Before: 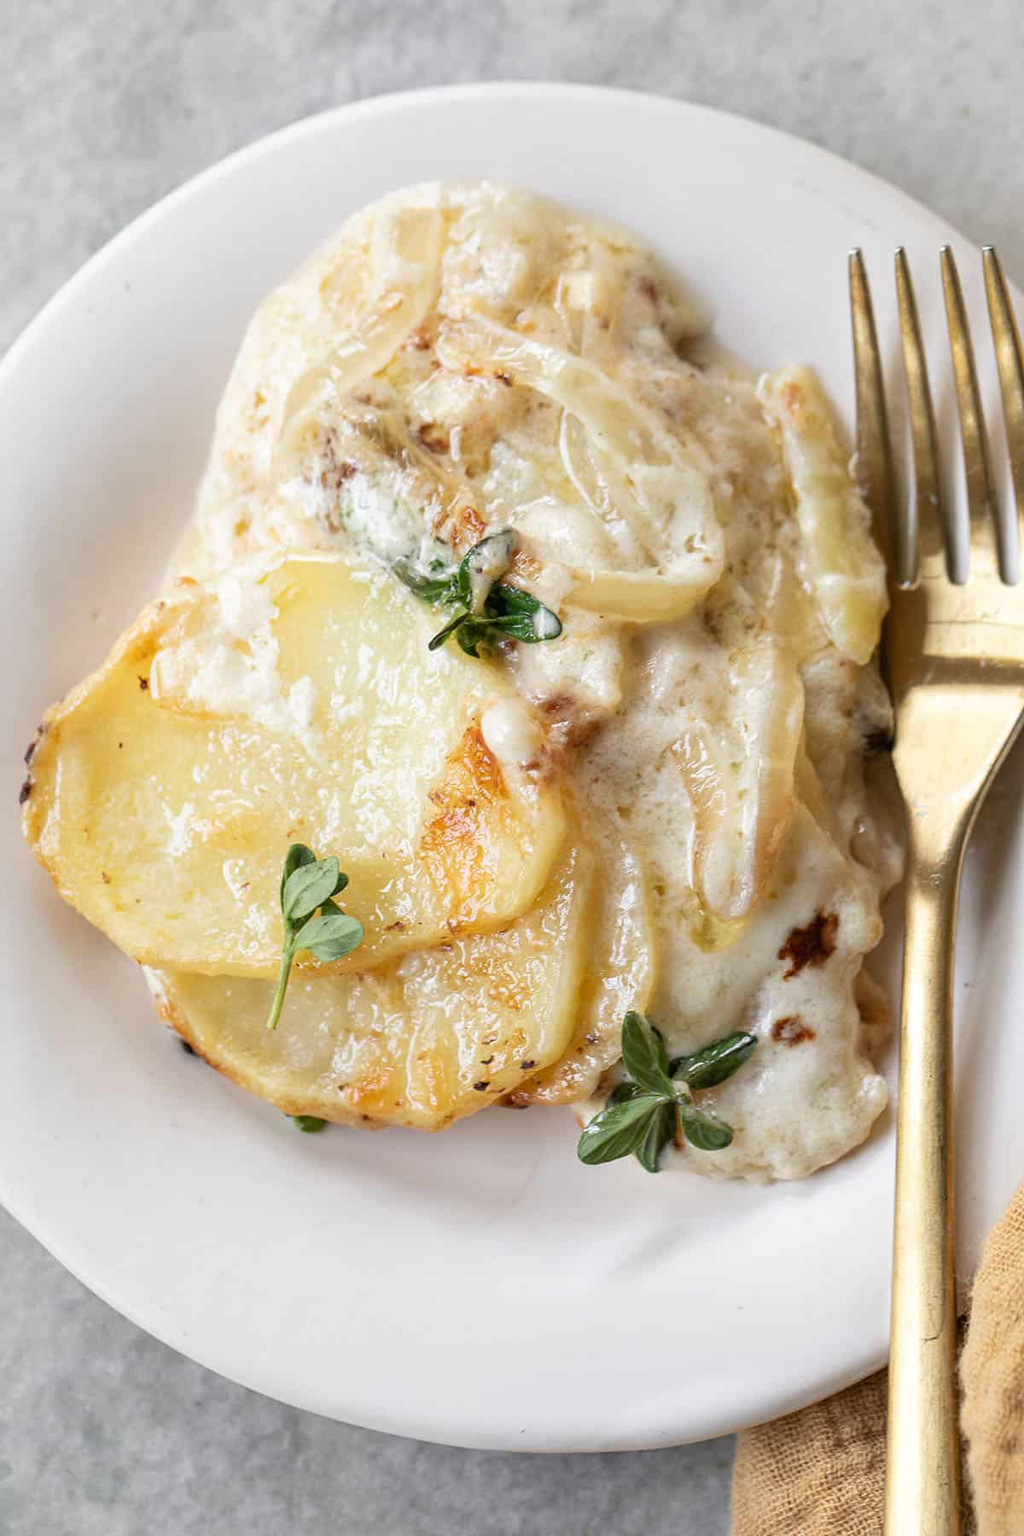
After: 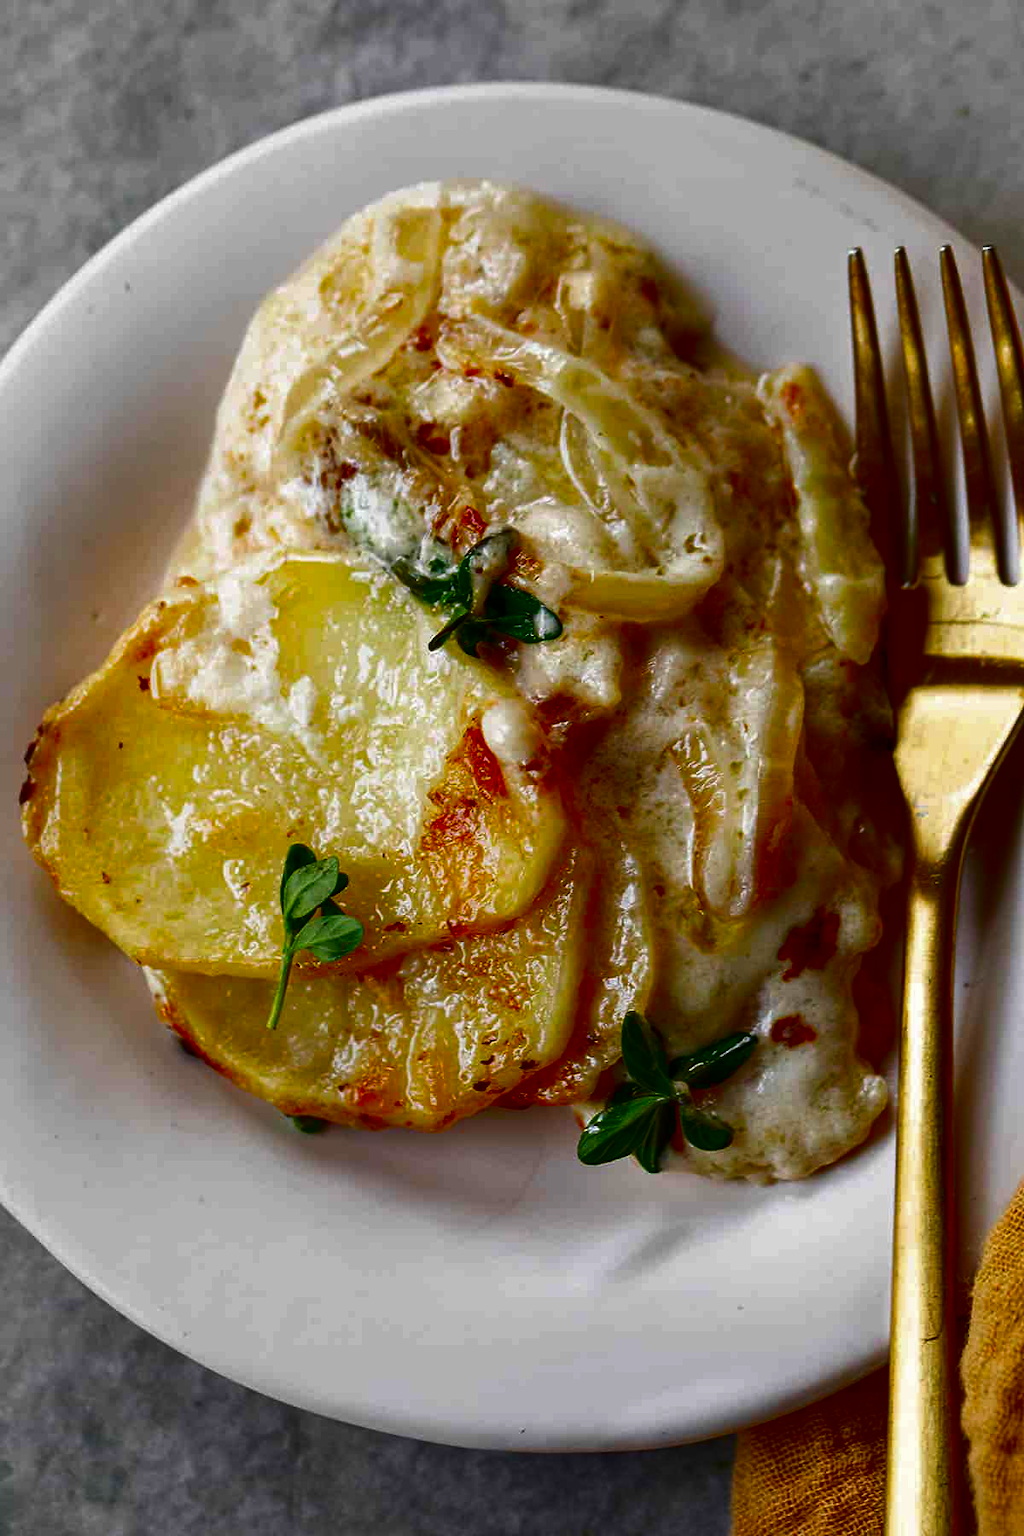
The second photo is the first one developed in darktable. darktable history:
contrast brightness saturation: brightness -0.987, saturation 0.992
